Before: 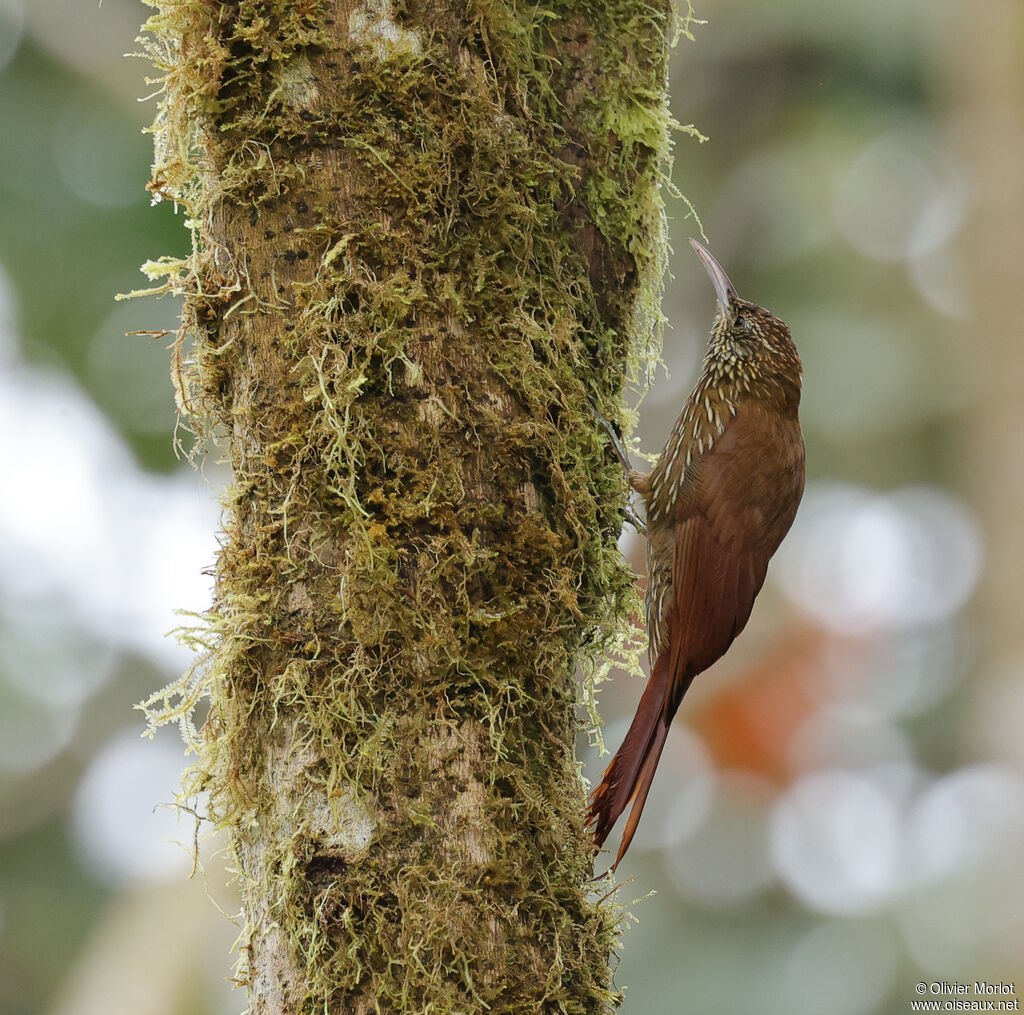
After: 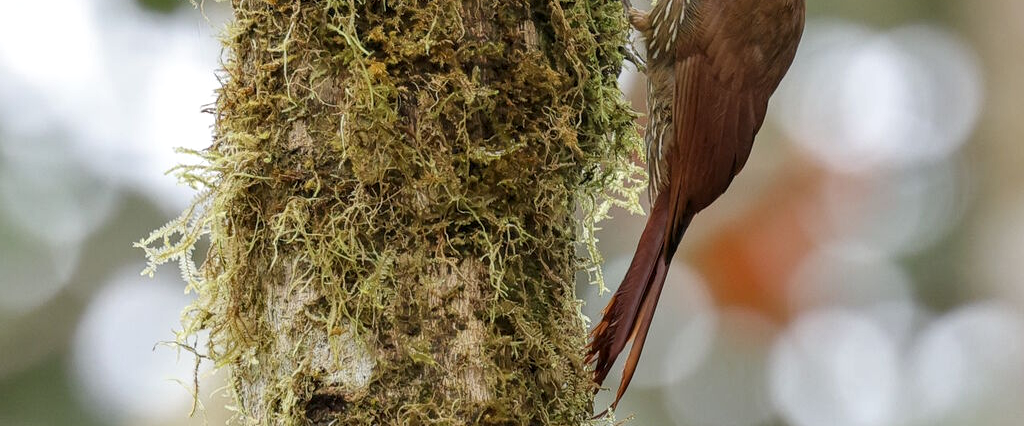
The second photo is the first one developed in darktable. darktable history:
shadows and highlights: radius 337.17, shadows 29.01, soften with gaussian
crop: top 45.551%, bottom 12.262%
local contrast: on, module defaults
